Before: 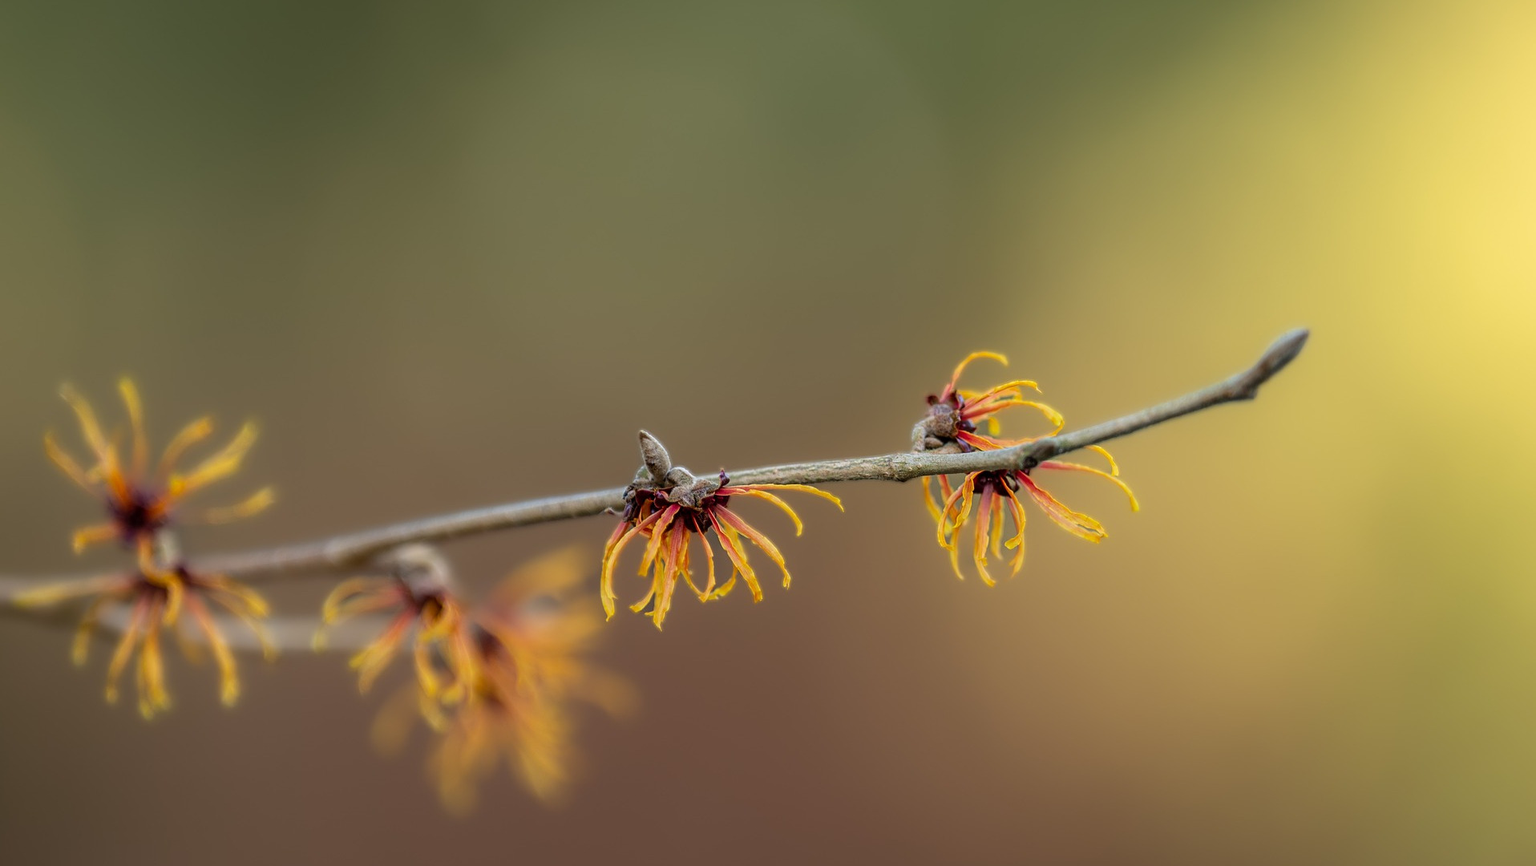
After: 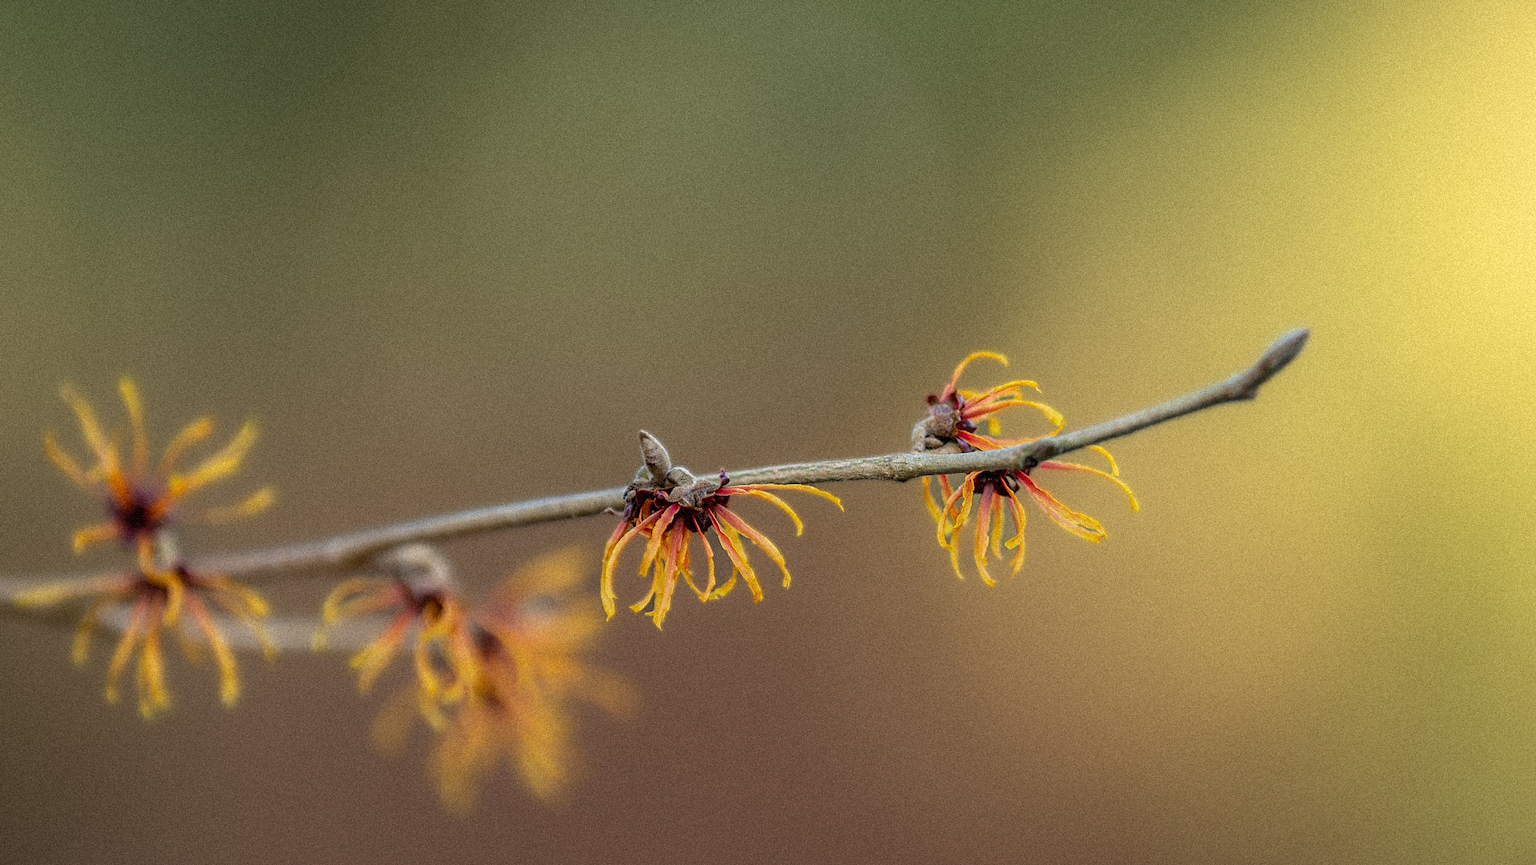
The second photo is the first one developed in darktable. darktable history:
tone equalizer: on, module defaults
grain: strength 35%, mid-tones bias 0%
exposure: compensate highlight preservation false
